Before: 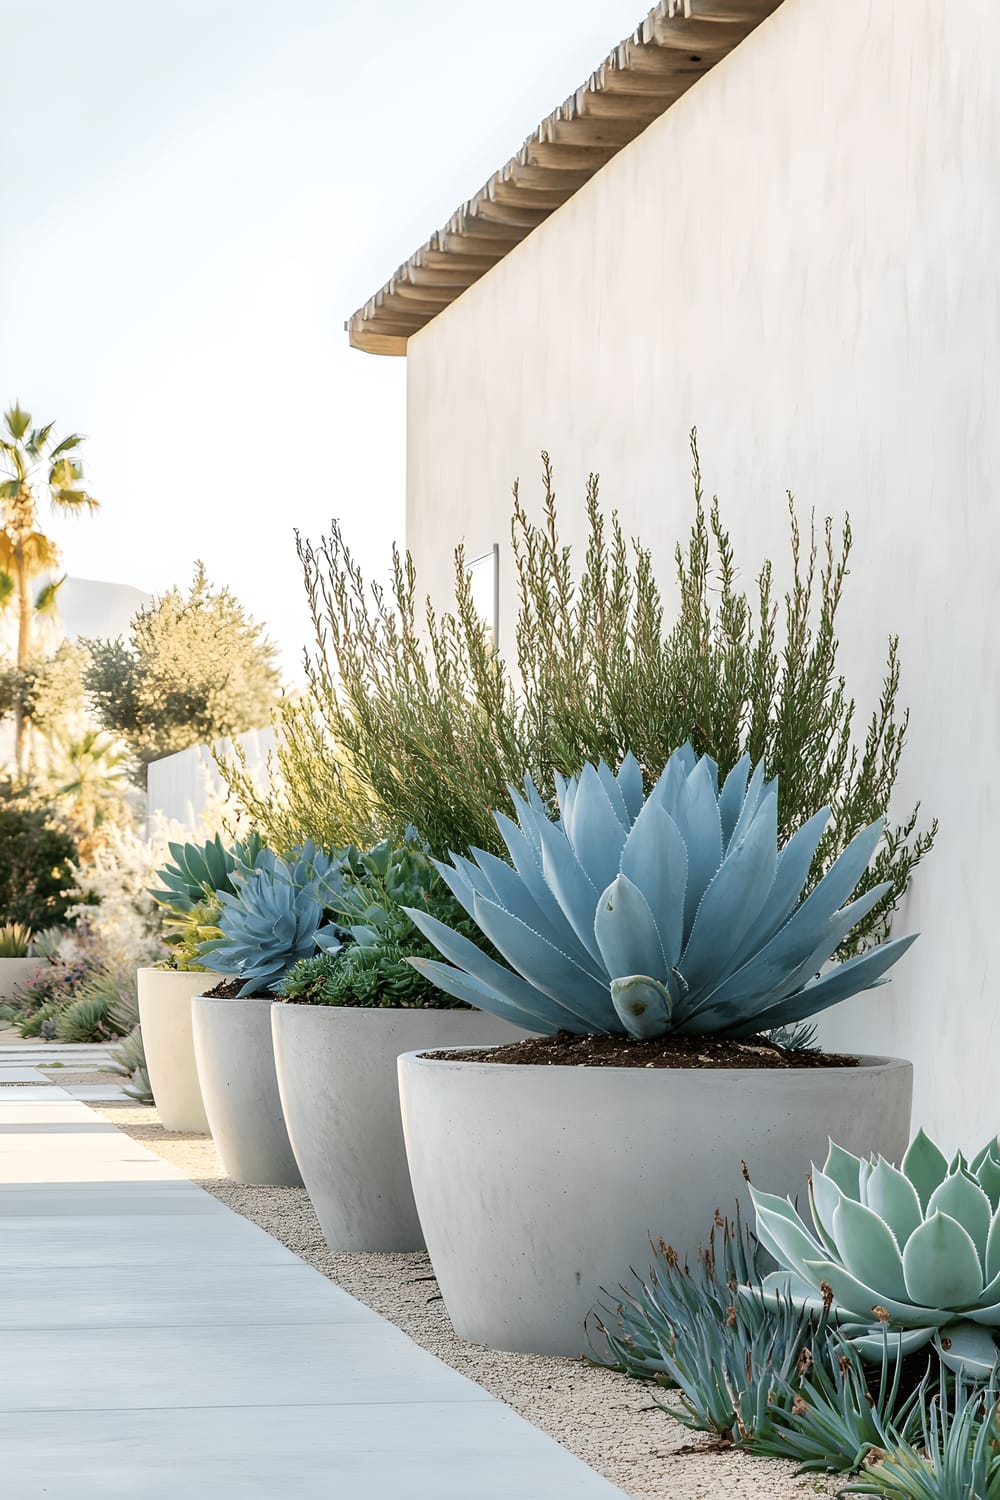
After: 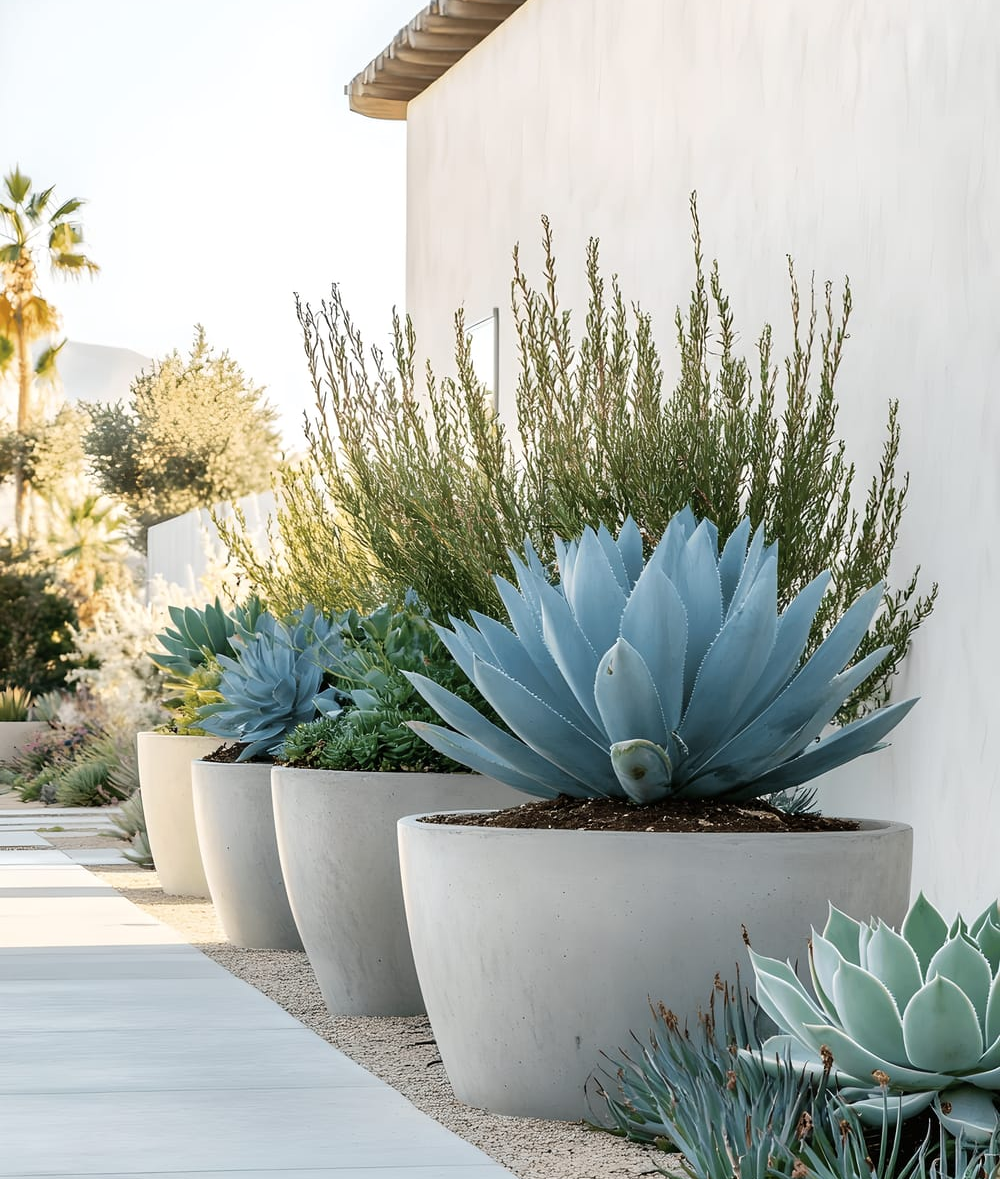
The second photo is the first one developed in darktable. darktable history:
crop and rotate: top 15.817%, bottom 5.553%
